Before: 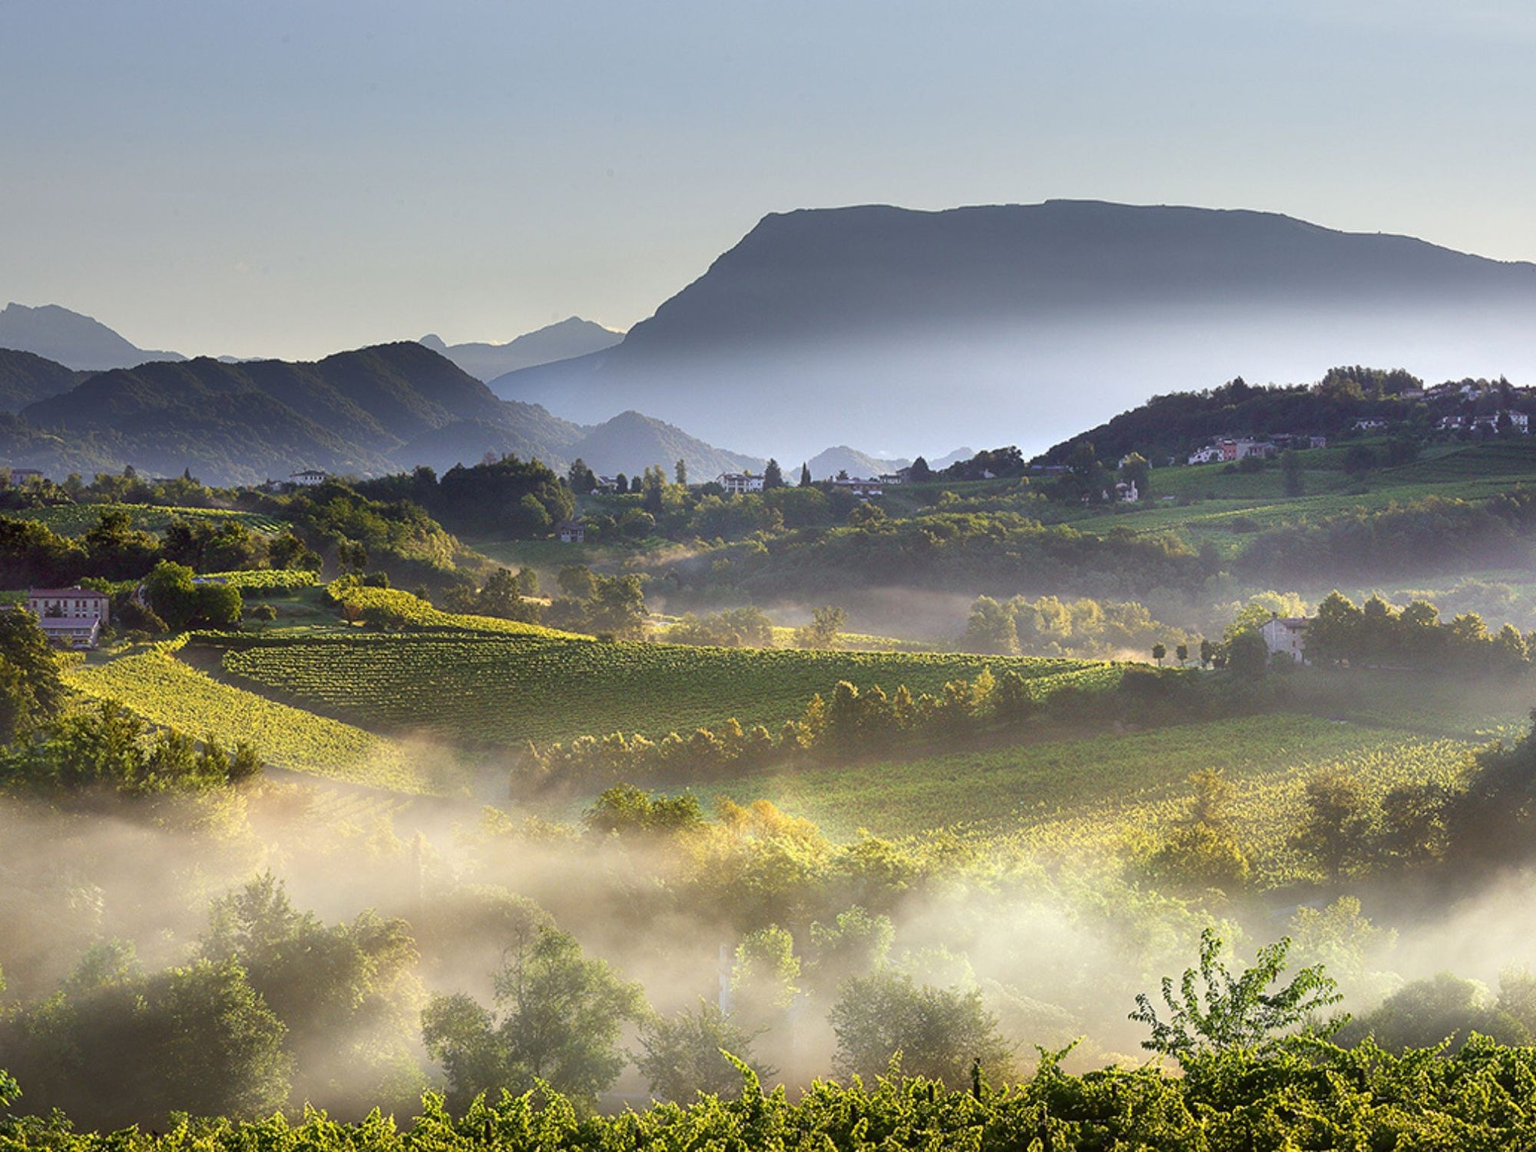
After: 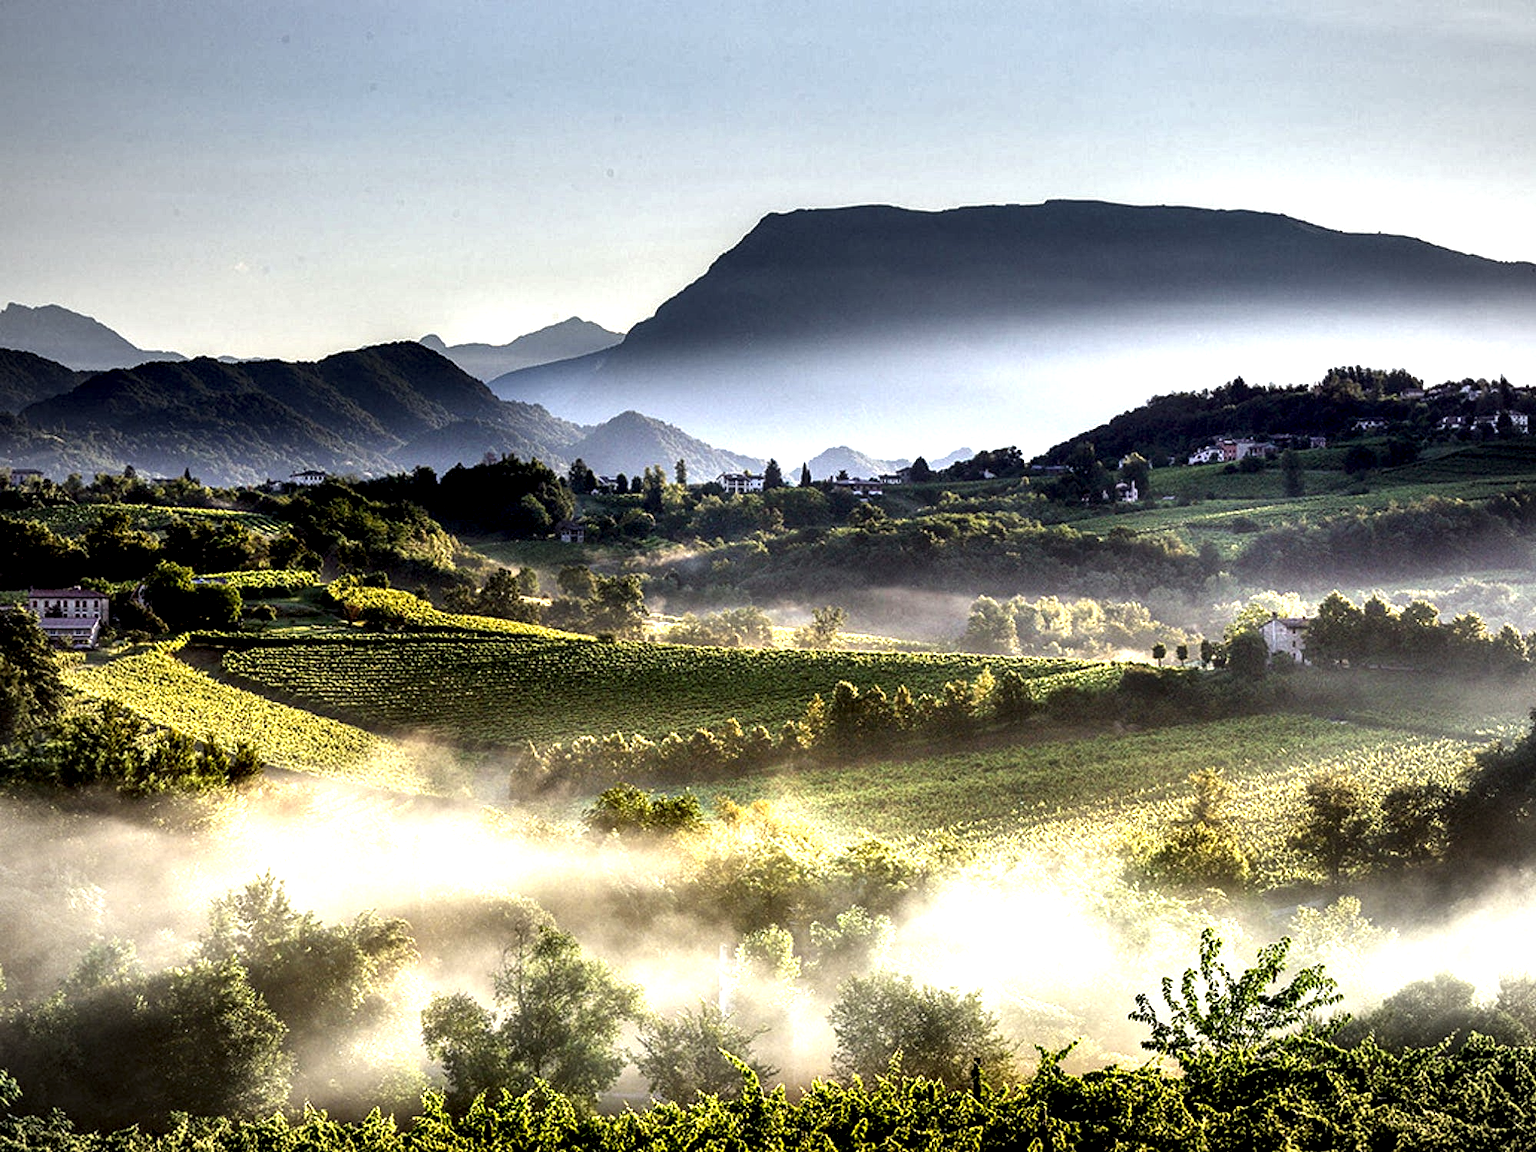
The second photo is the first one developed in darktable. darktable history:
local contrast: shadows 189%, detail 224%
shadows and highlights: shadows 36.74, highlights -28.12, soften with gaussian
vignetting: fall-off radius 60.82%
color balance rgb: power › hue 72.08°, perceptual saturation grading › global saturation 0.878%, perceptual brilliance grading › global brilliance 11.292%, global vibrance 11.241%
